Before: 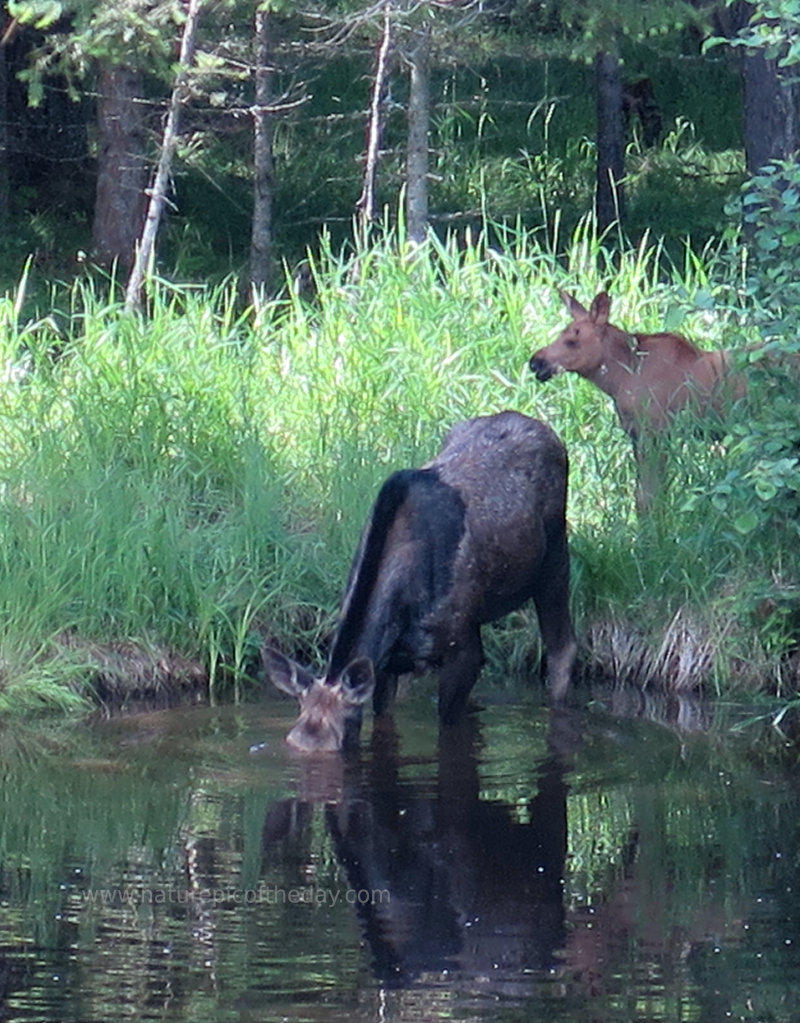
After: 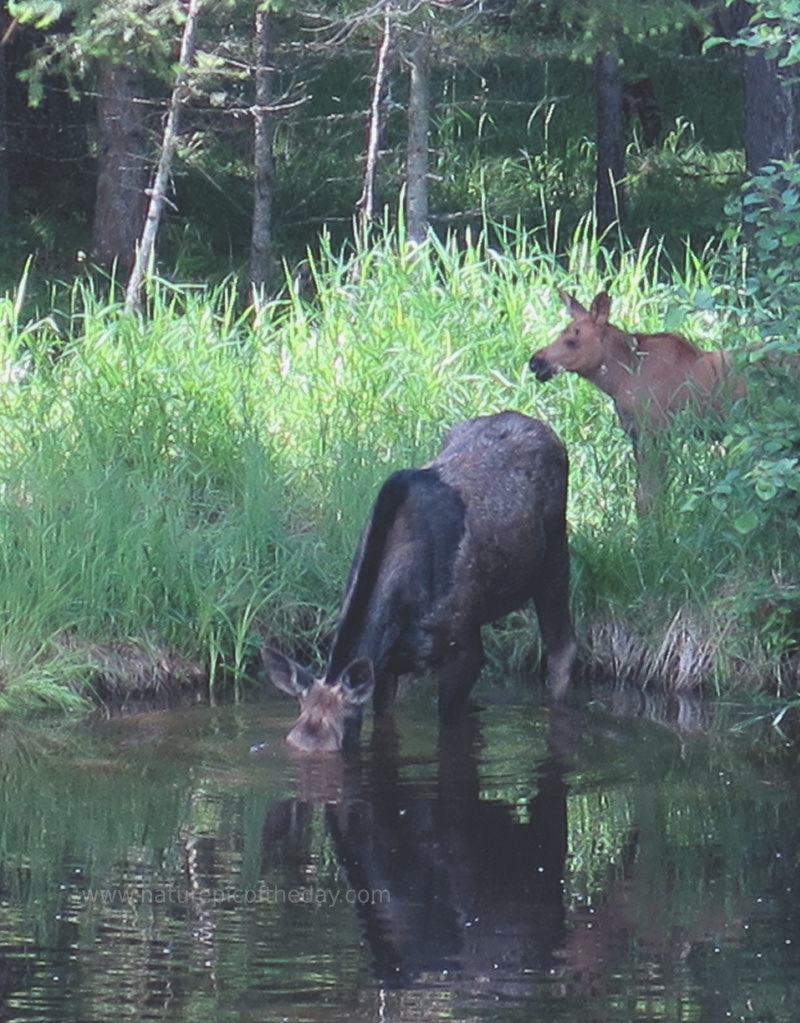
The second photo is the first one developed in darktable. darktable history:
exposure: black level correction -0.026, exposure -0.117 EV, compensate highlight preservation false
